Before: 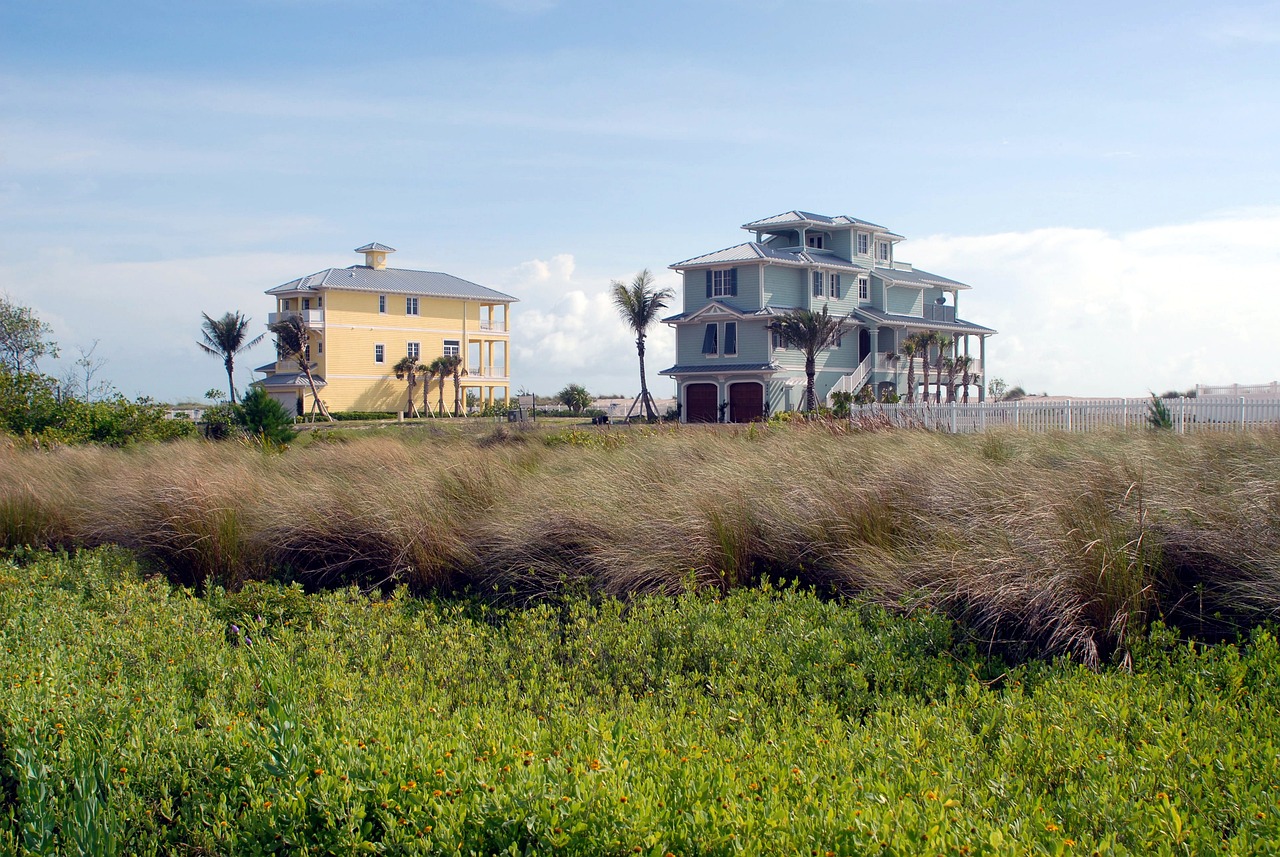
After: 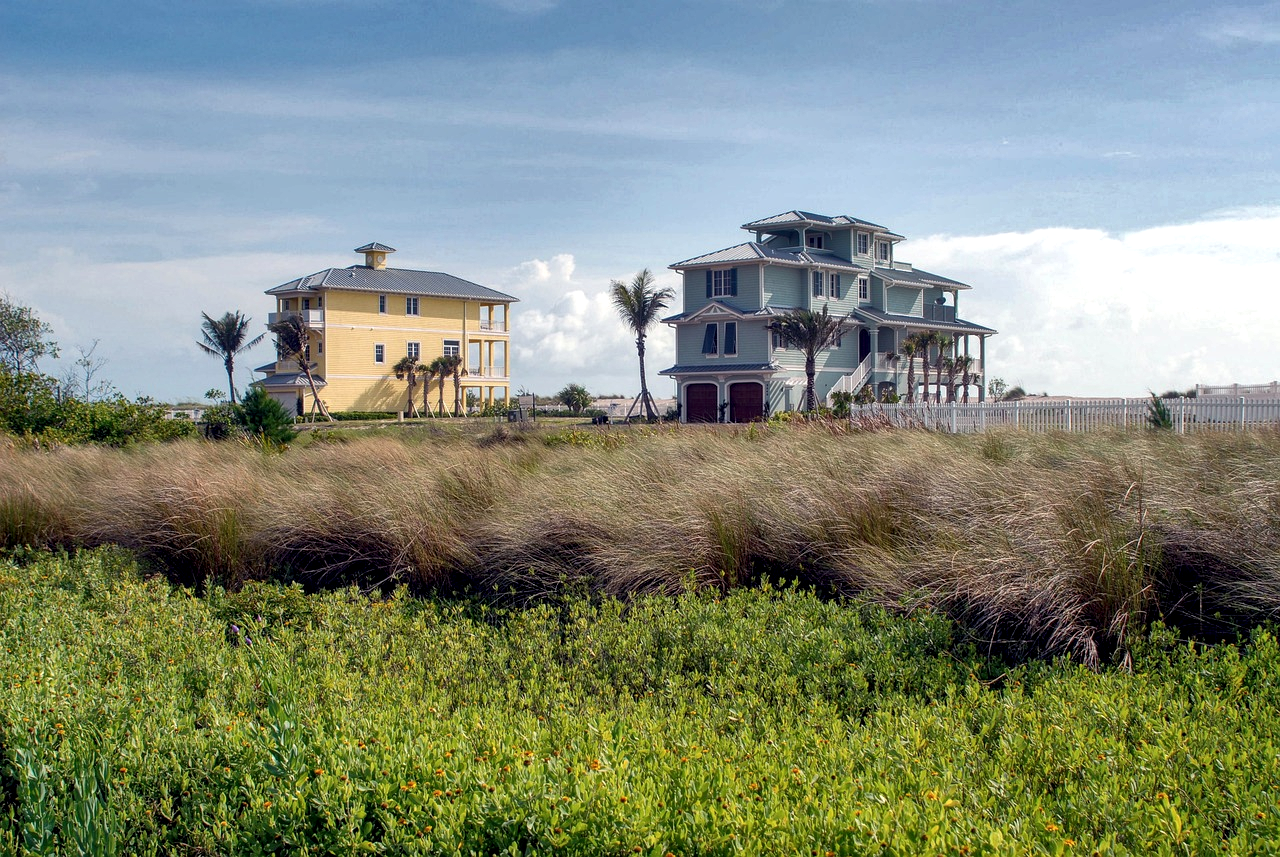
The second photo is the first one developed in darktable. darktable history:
shadows and highlights: radius 106.75, shadows 44.73, highlights -67.34, highlights color adjustment 51.9%, low approximation 0.01, soften with gaussian
local contrast: detail 130%
